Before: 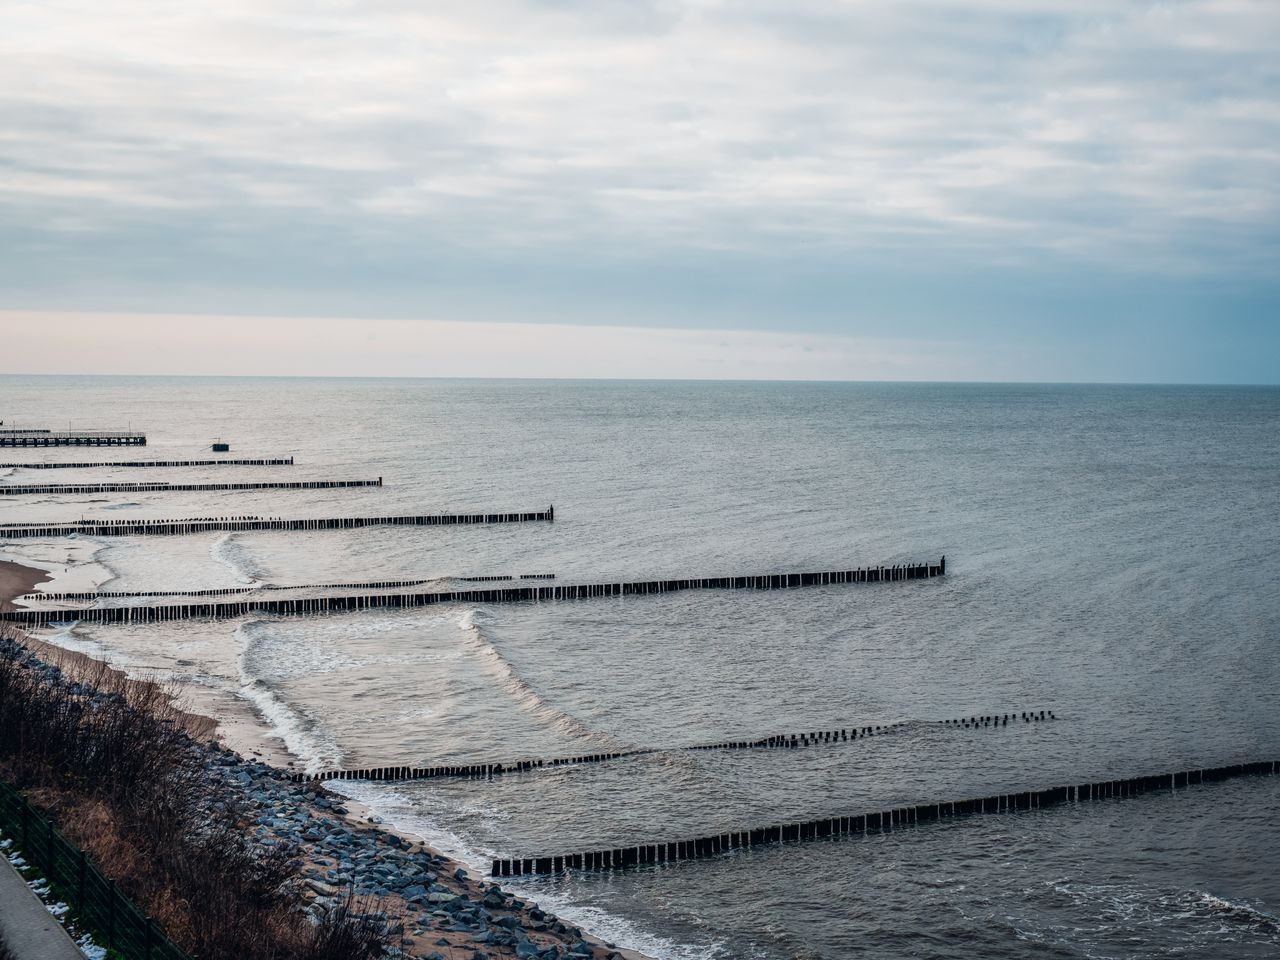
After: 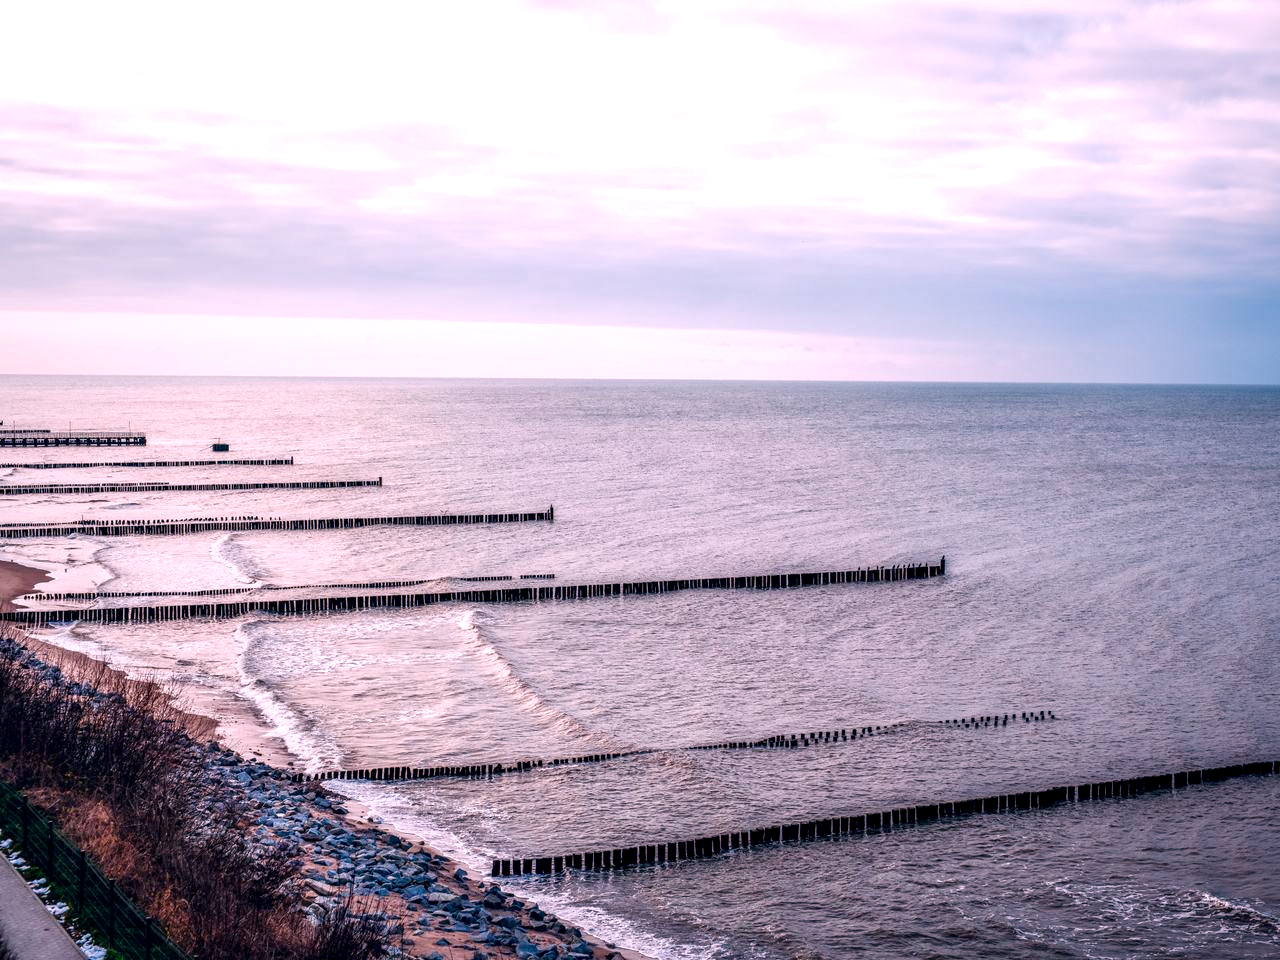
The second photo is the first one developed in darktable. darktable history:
local contrast: shadows 94%
color balance rgb: perceptual saturation grading › global saturation 20%, perceptual saturation grading › highlights -50%, perceptual saturation grading › shadows 30%, perceptual brilliance grading › global brilliance 10%, perceptual brilliance grading › shadows 15%
white balance: red 1.188, blue 1.11
